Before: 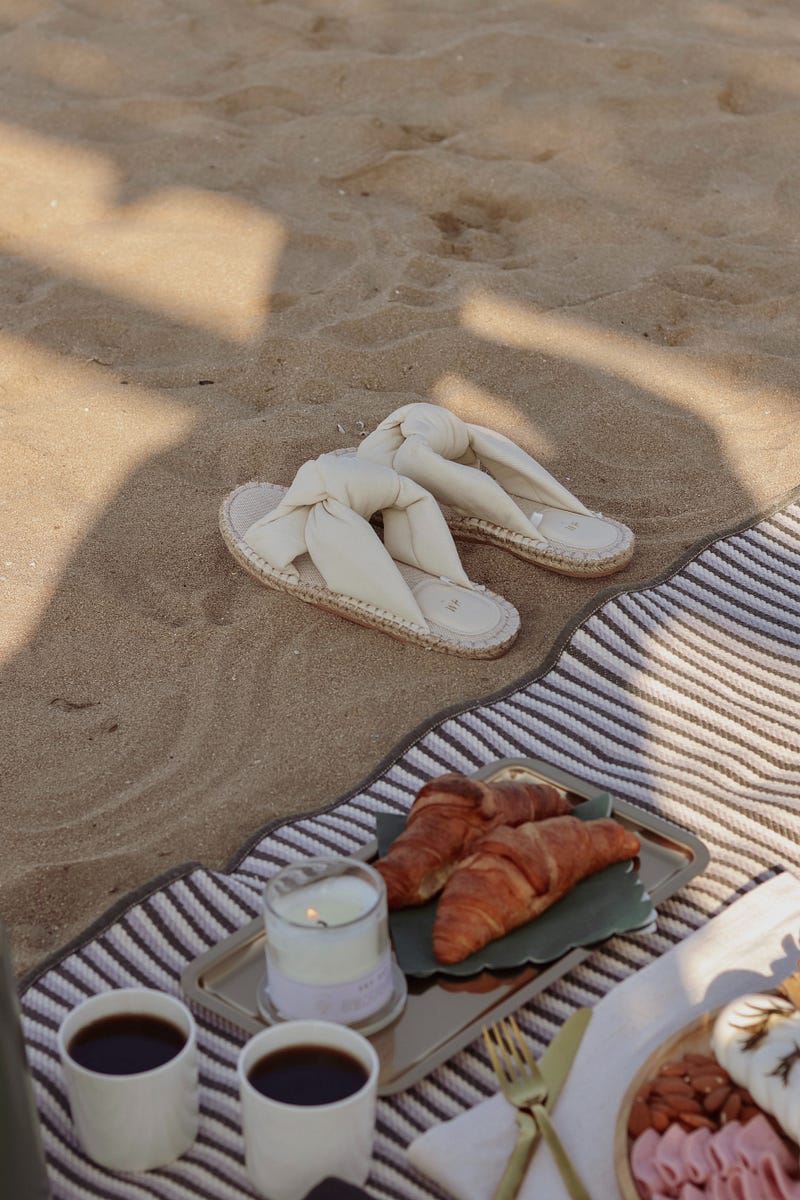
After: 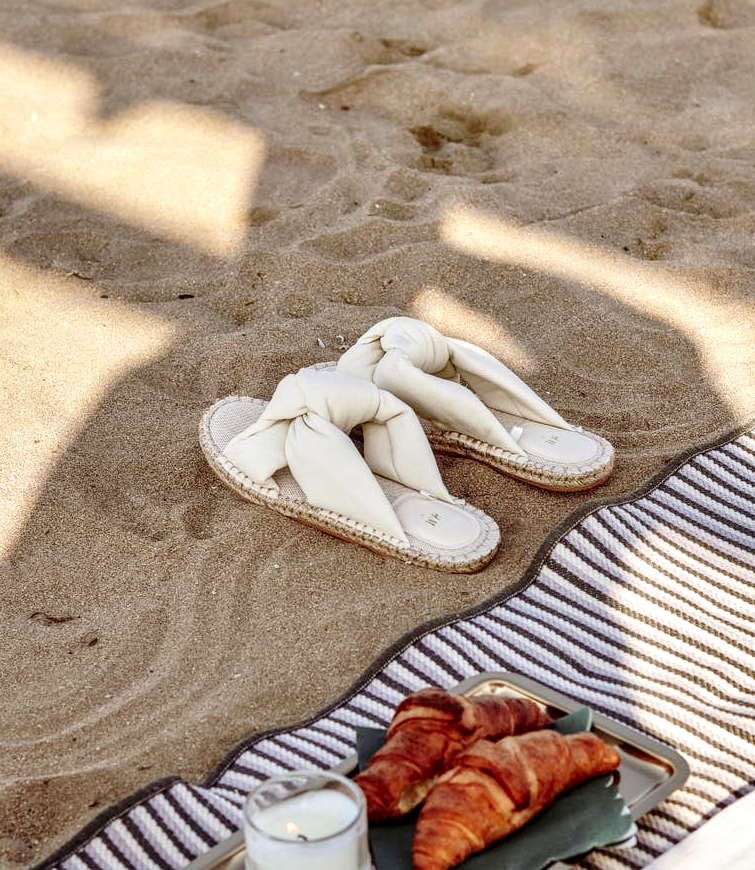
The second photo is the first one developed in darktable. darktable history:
shadows and highlights: soften with gaussian
exposure: exposure 0.014 EV, compensate exposure bias true, compensate highlight preservation false
local contrast: highlights 30%, detail 150%
base curve: curves: ch0 [(0, 0) (0.028, 0.03) (0.121, 0.232) (0.46, 0.748) (0.859, 0.968) (1, 1)], preserve colors none
crop: left 2.508%, top 7.181%, right 3.04%, bottom 20.241%
